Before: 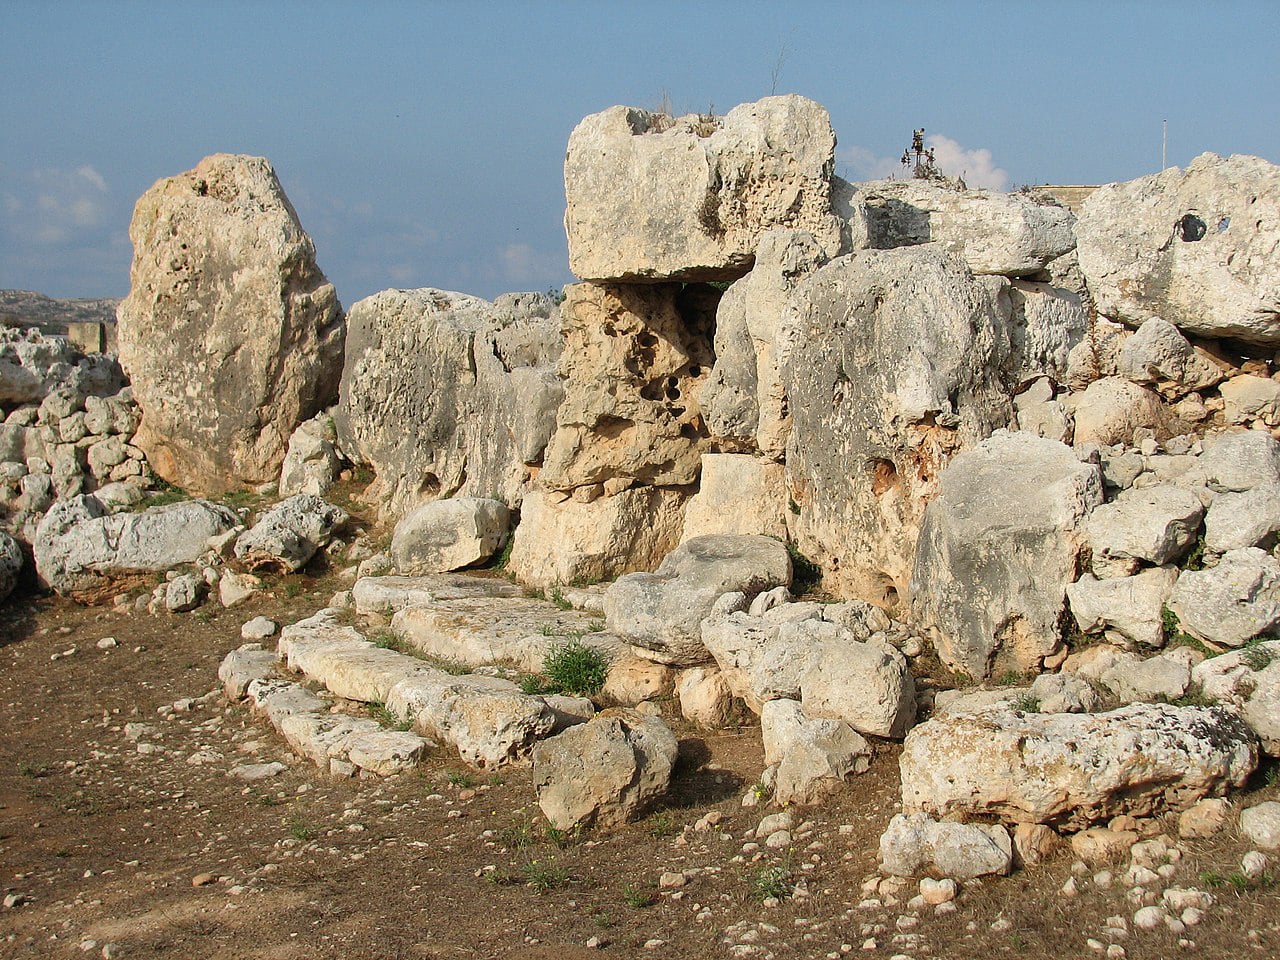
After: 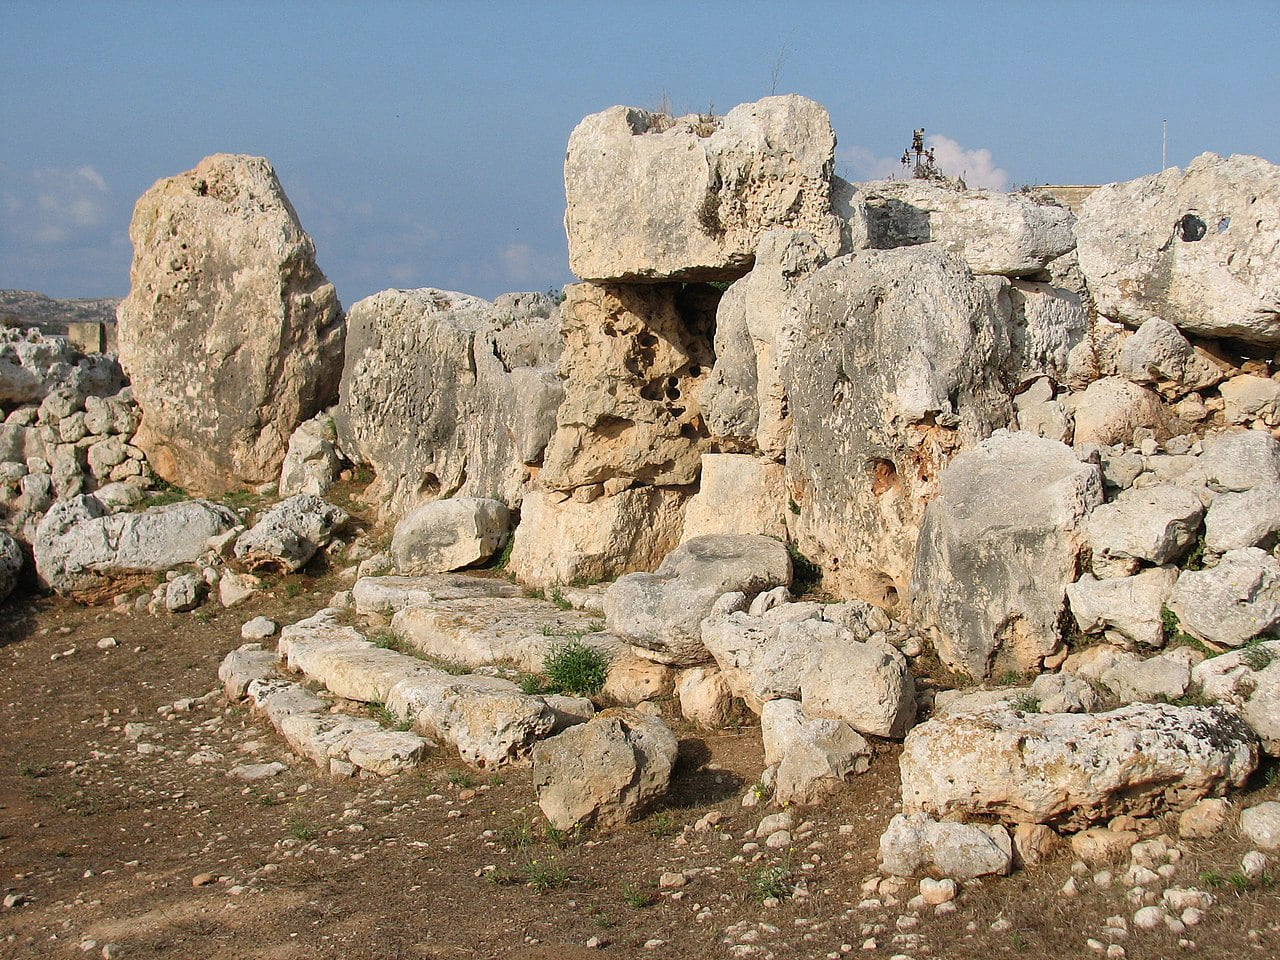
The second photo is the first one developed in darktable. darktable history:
rotate and perspective: crop left 0, crop top 0
white balance: red 1.009, blue 1.027
